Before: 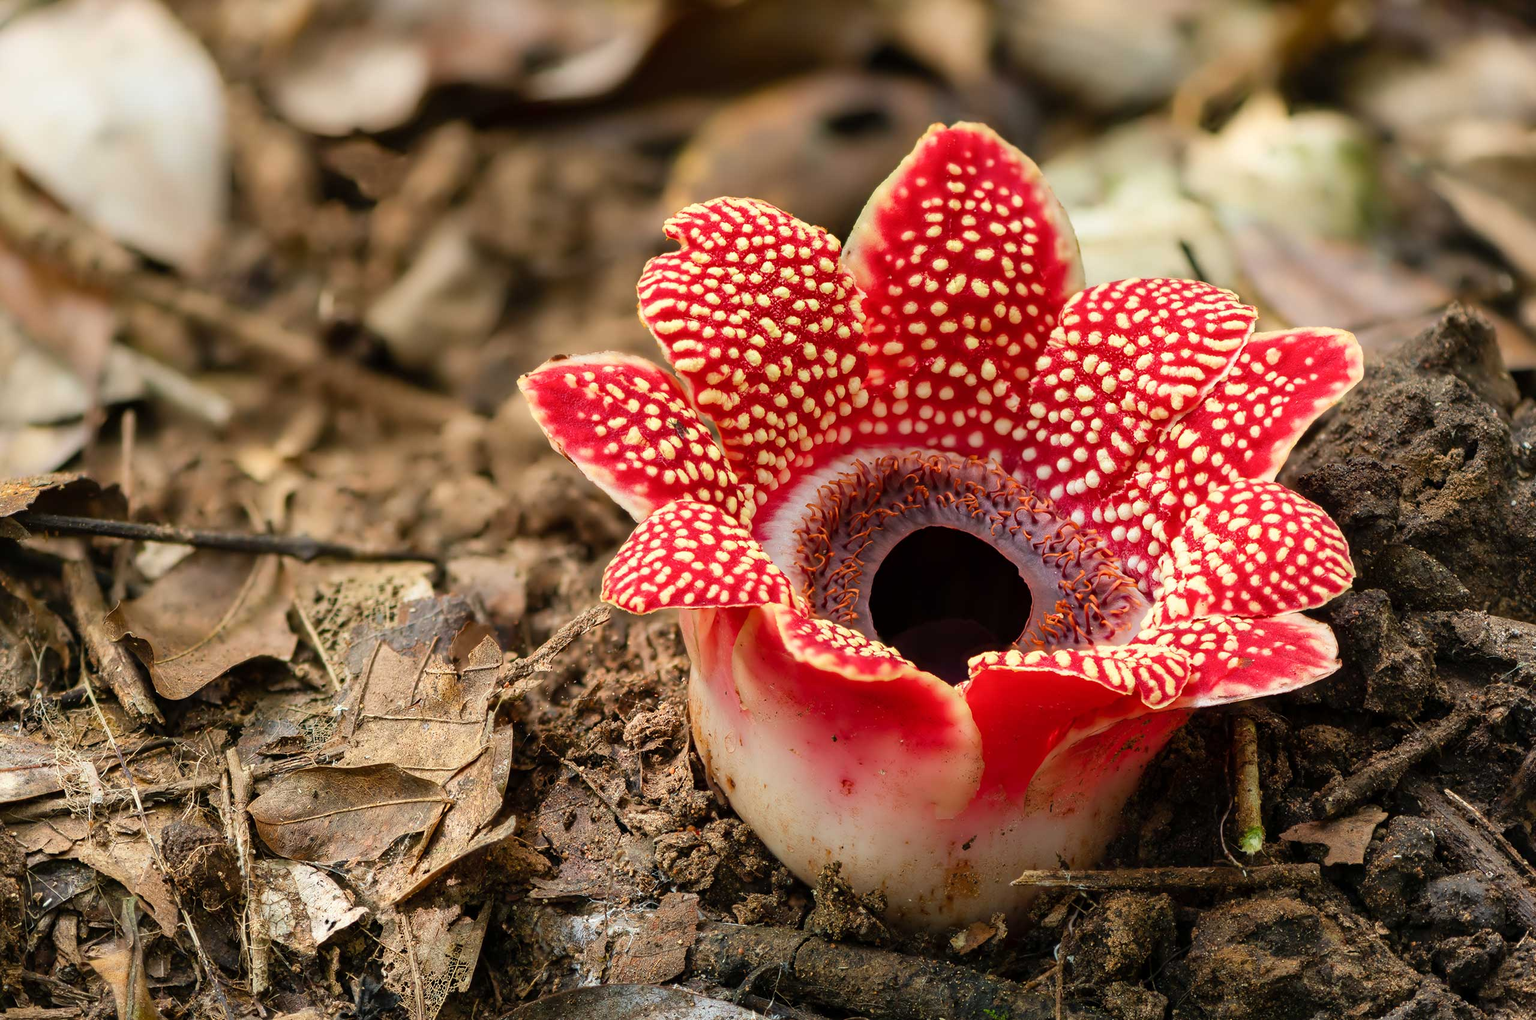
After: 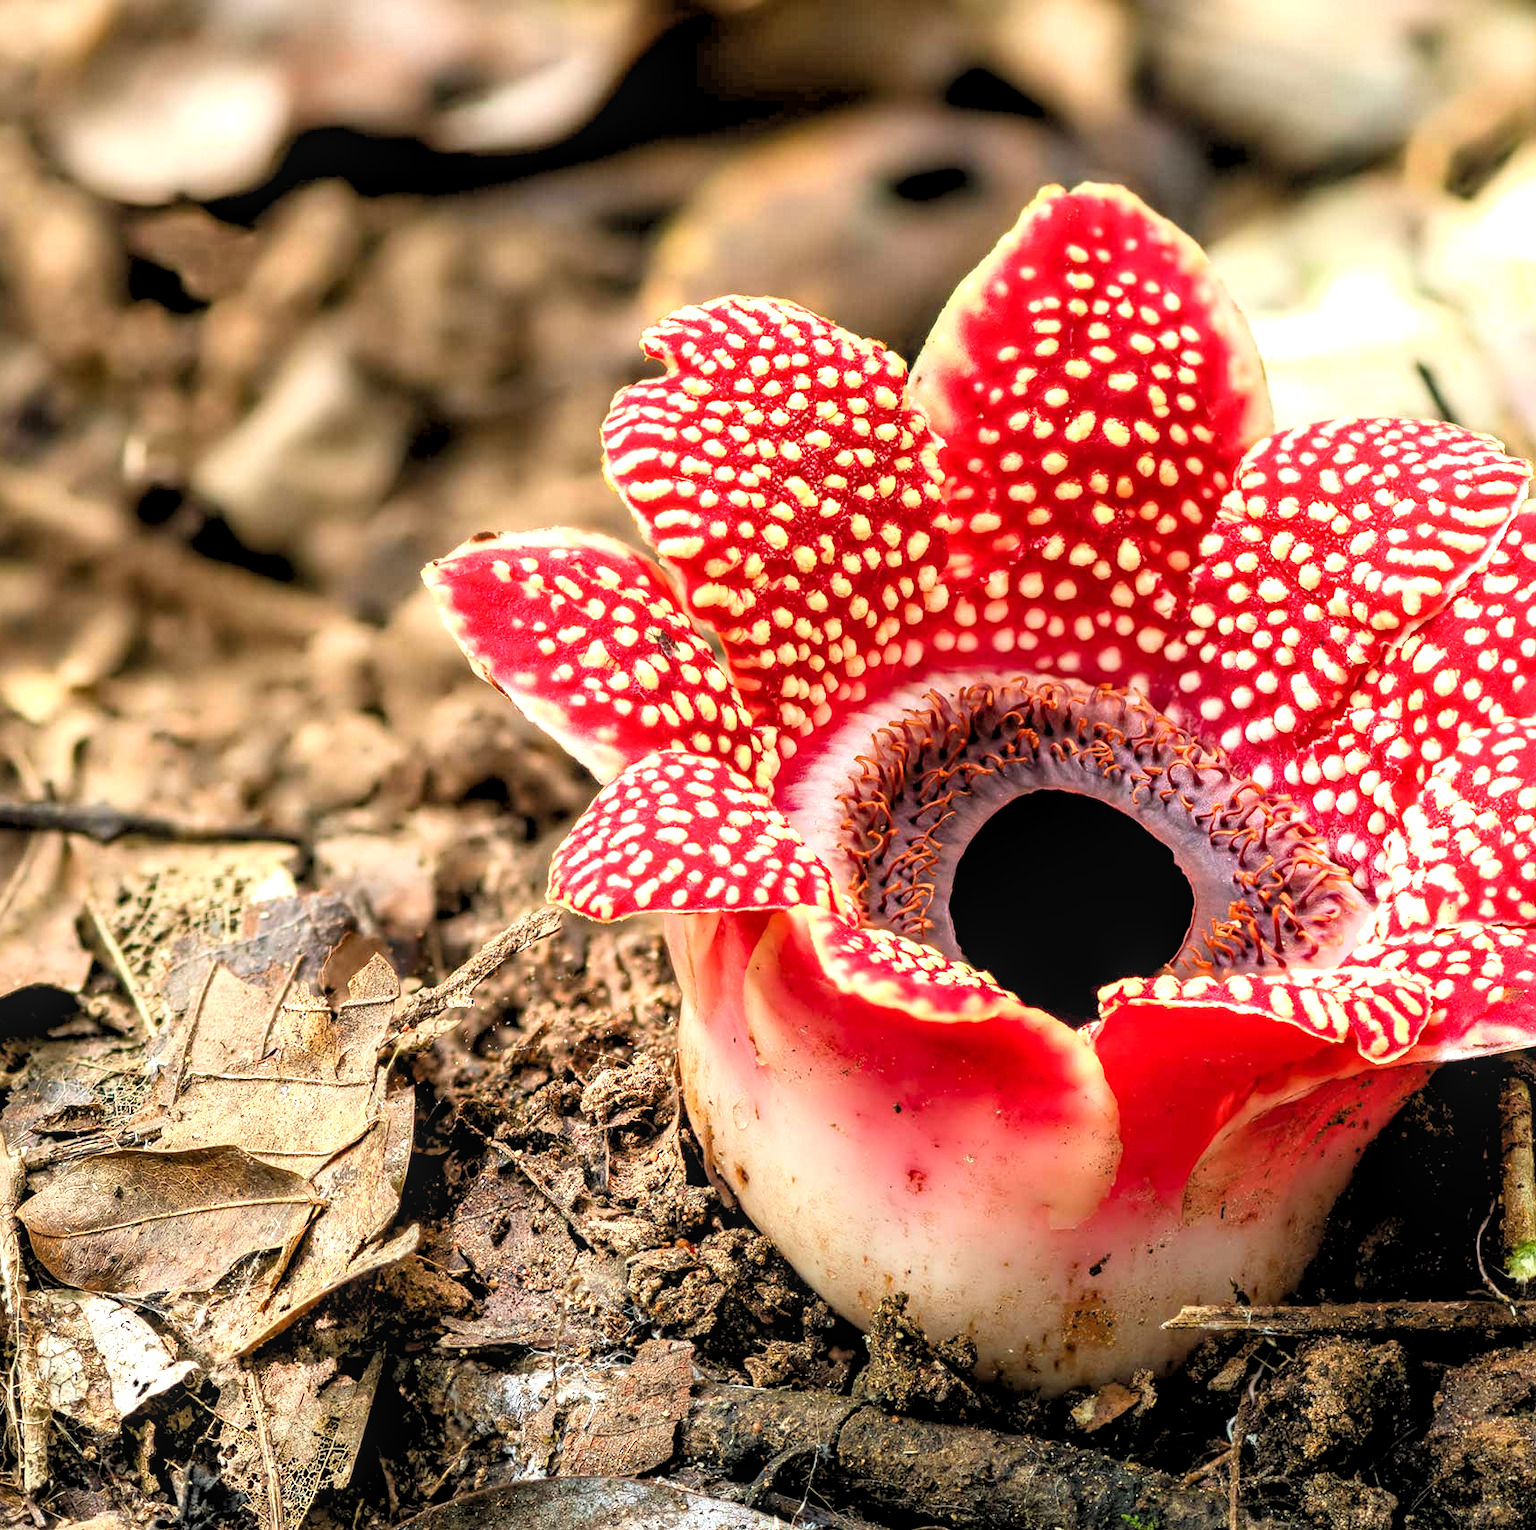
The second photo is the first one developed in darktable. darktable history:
shadows and highlights: shadows 0, highlights 40
crop: left 15.419%, right 17.914%
exposure: exposure 0.566 EV, compensate highlight preservation false
rgb levels: levels [[0.013, 0.434, 0.89], [0, 0.5, 1], [0, 0.5, 1]]
local contrast: on, module defaults
